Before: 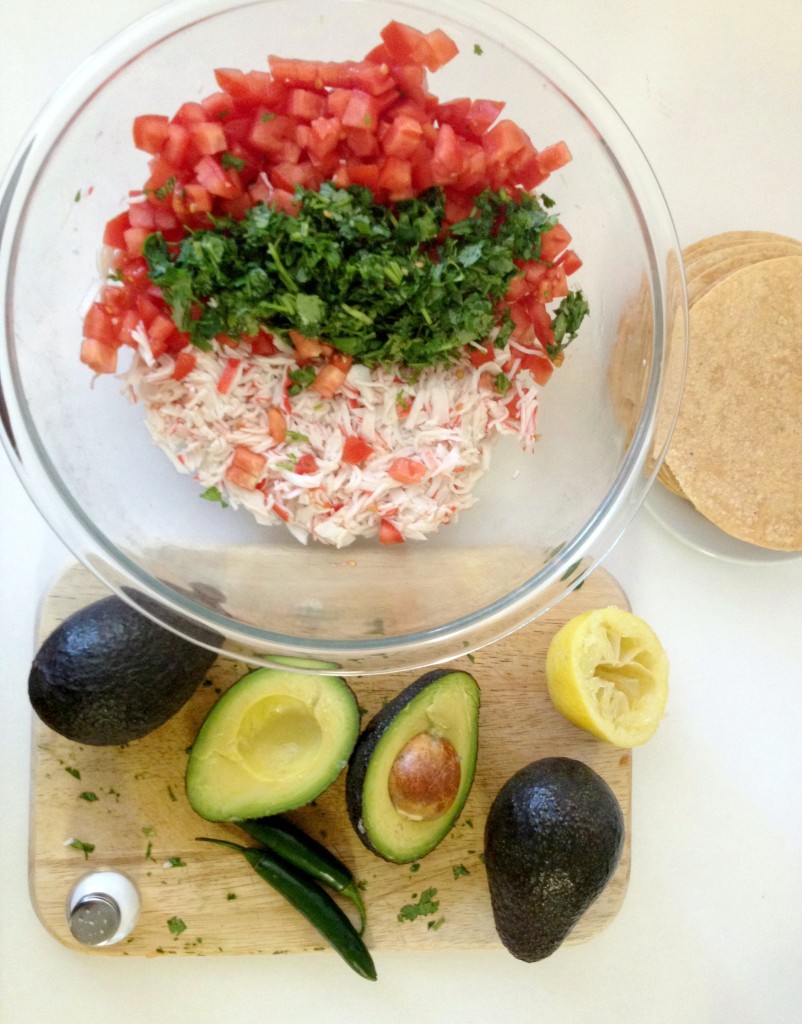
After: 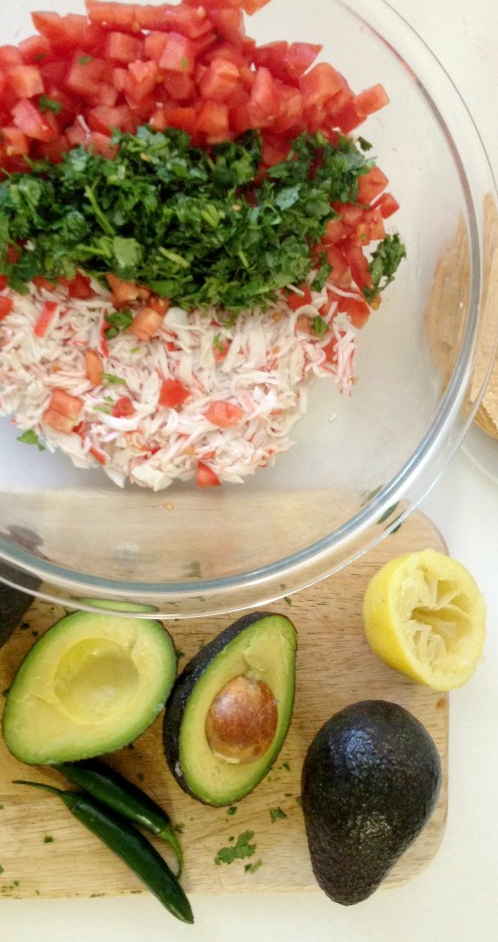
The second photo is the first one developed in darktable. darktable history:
crop and rotate: left 22.82%, top 5.639%, right 15.051%, bottom 2.301%
